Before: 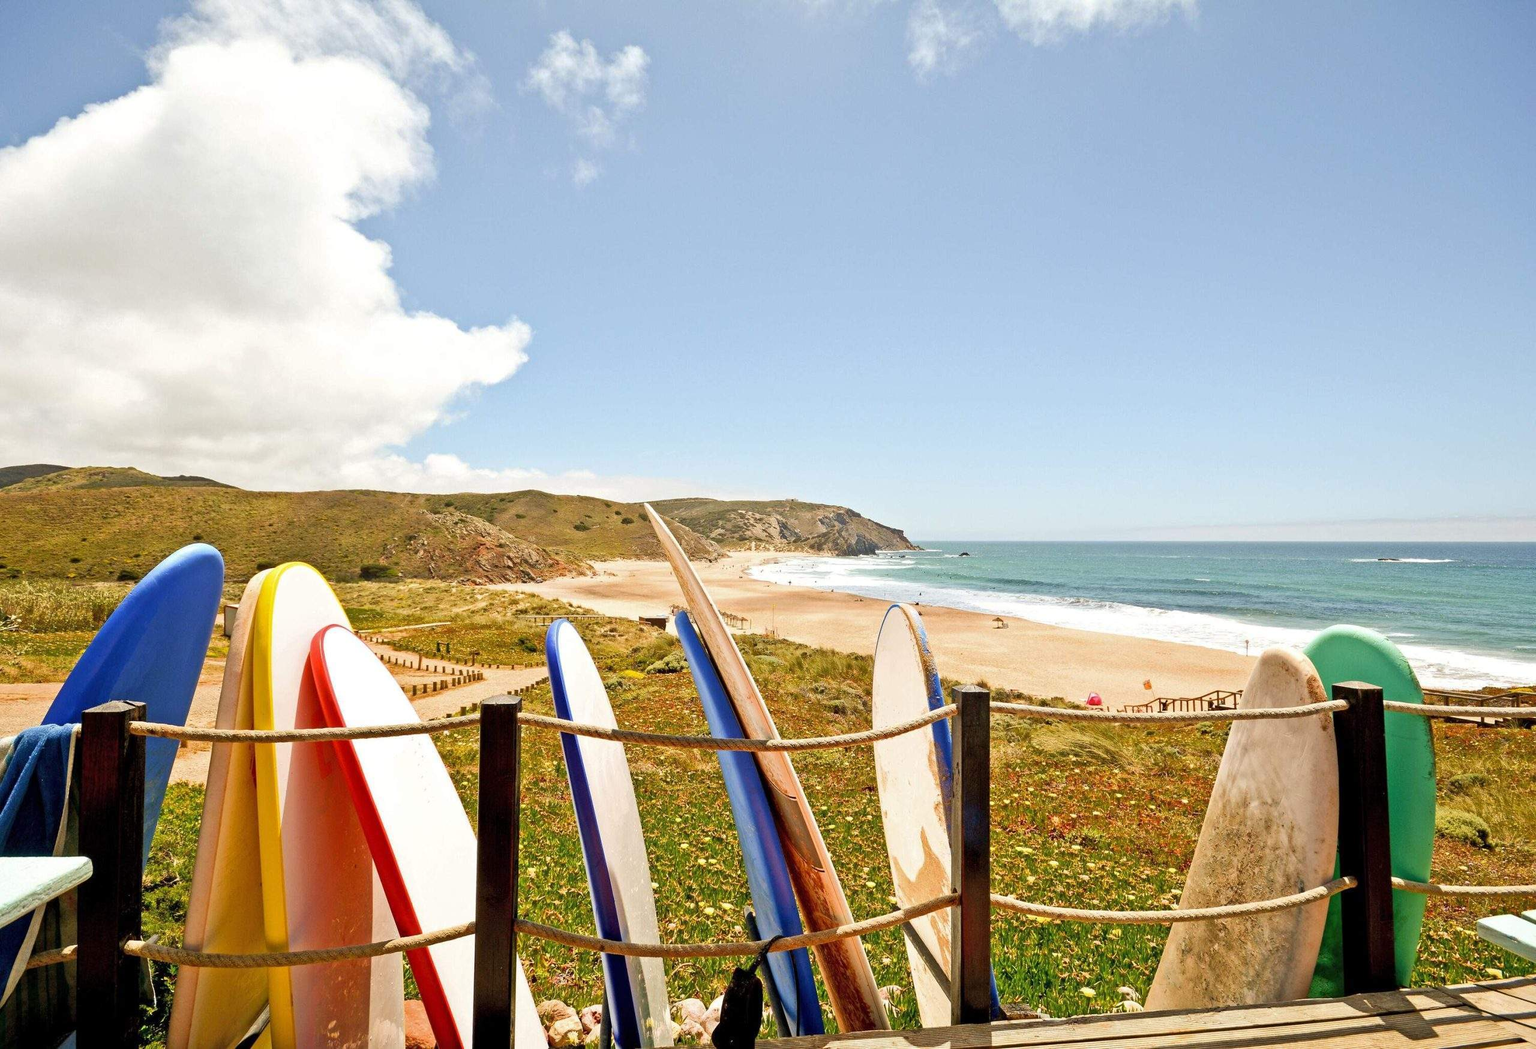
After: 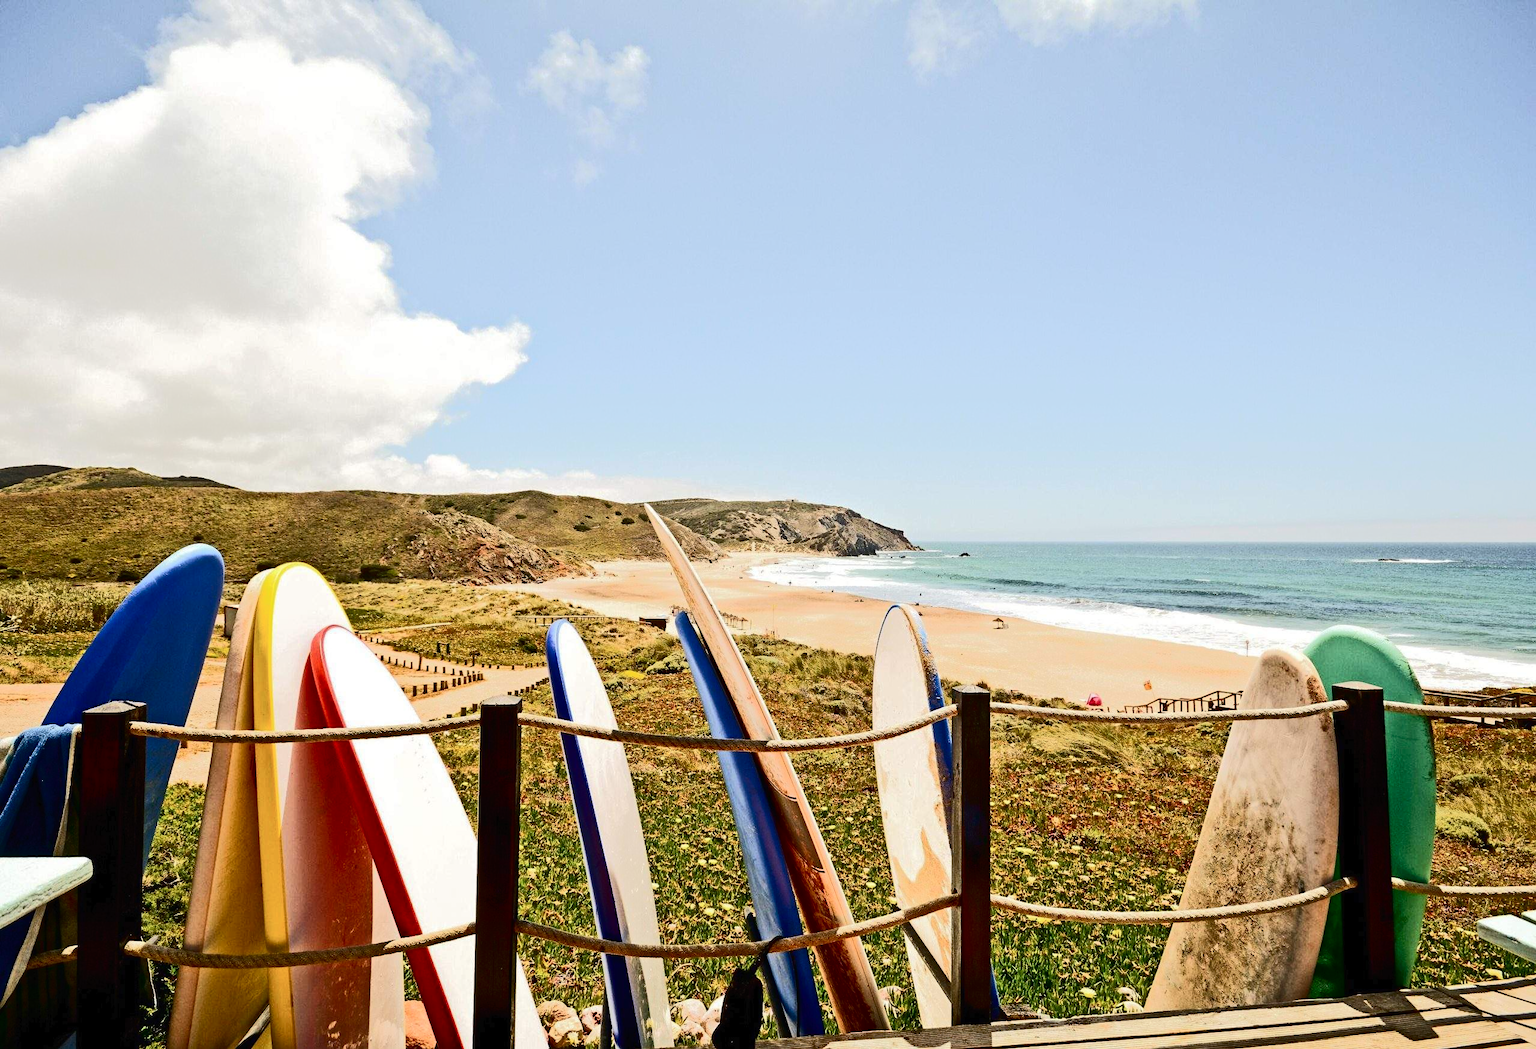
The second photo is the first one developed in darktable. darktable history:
tone curve: curves: ch0 [(0, 0) (0.003, 0.011) (0.011, 0.014) (0.025, 0.018) (0.044, 0.023) (0.069, 0.028) (0.1, 0.031) (0.136, 0.039) (0.177, 0.056) (0.224, 0.081) (0.277, 0.129) (0.335, 0.188) (0.399, 0.256) (0.468, 0.367) (0.543, 0.514) (0.623, 0.684) (0.709, 0.785) (0.801, 0.846) (0.898, 0.884) (1, 1)], color space Lab, independent channels, preserve colors none
contrast brightness saturation: saturation -0.05
